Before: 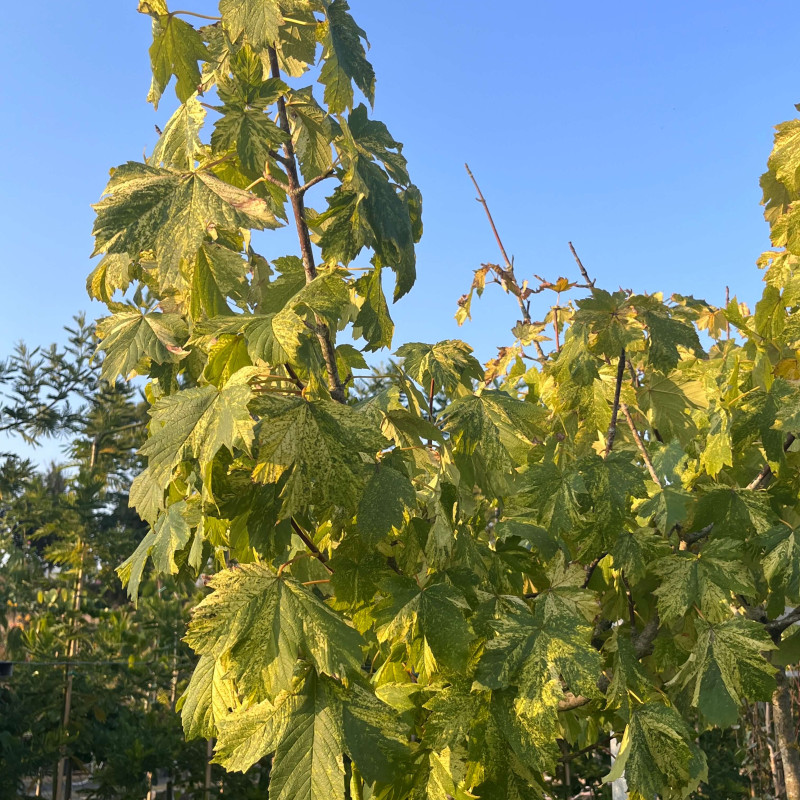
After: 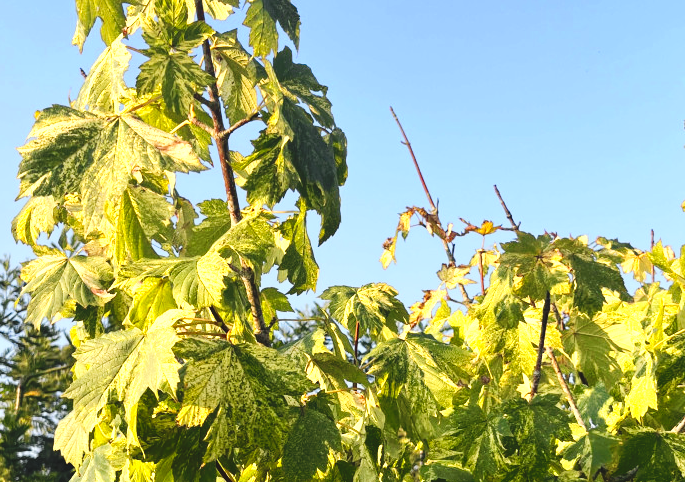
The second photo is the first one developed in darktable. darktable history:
tone curve: curves: ch0 [(0, 0) (0.003, 0.077) (0.011, 0.078) (0.025, 0.078) (0.044, 0.08) (0.069, 0.088) (0.1, 0.102) (0.136, 0.12) (0.177, 0.148) (0.224, 0.191) (0.277, 0.261) (0.335, 0.335) (0.399, 0.419) (0.468, 0.522) (0.543, 0.611) (0.623, 0.702) (0.709, 0.779) (0.801, 0.855) (0.898, 0.918) (1, 1)], preserve colors none
crop and rotate: left 9.409%, top 7.173%, right 4.947%, bottom 32.458%
color zones: curves: ch0 [(0.004, 0.305) (0.261, 0.623) (0.389, 0.399) (0.708, 0.571) (0.947, 0.34)]; ch1 [(0.025, 0.645) (0.229, 0.584) (0.326, 0.551) (0.484, 0.262) (0.757, 0.643)]
